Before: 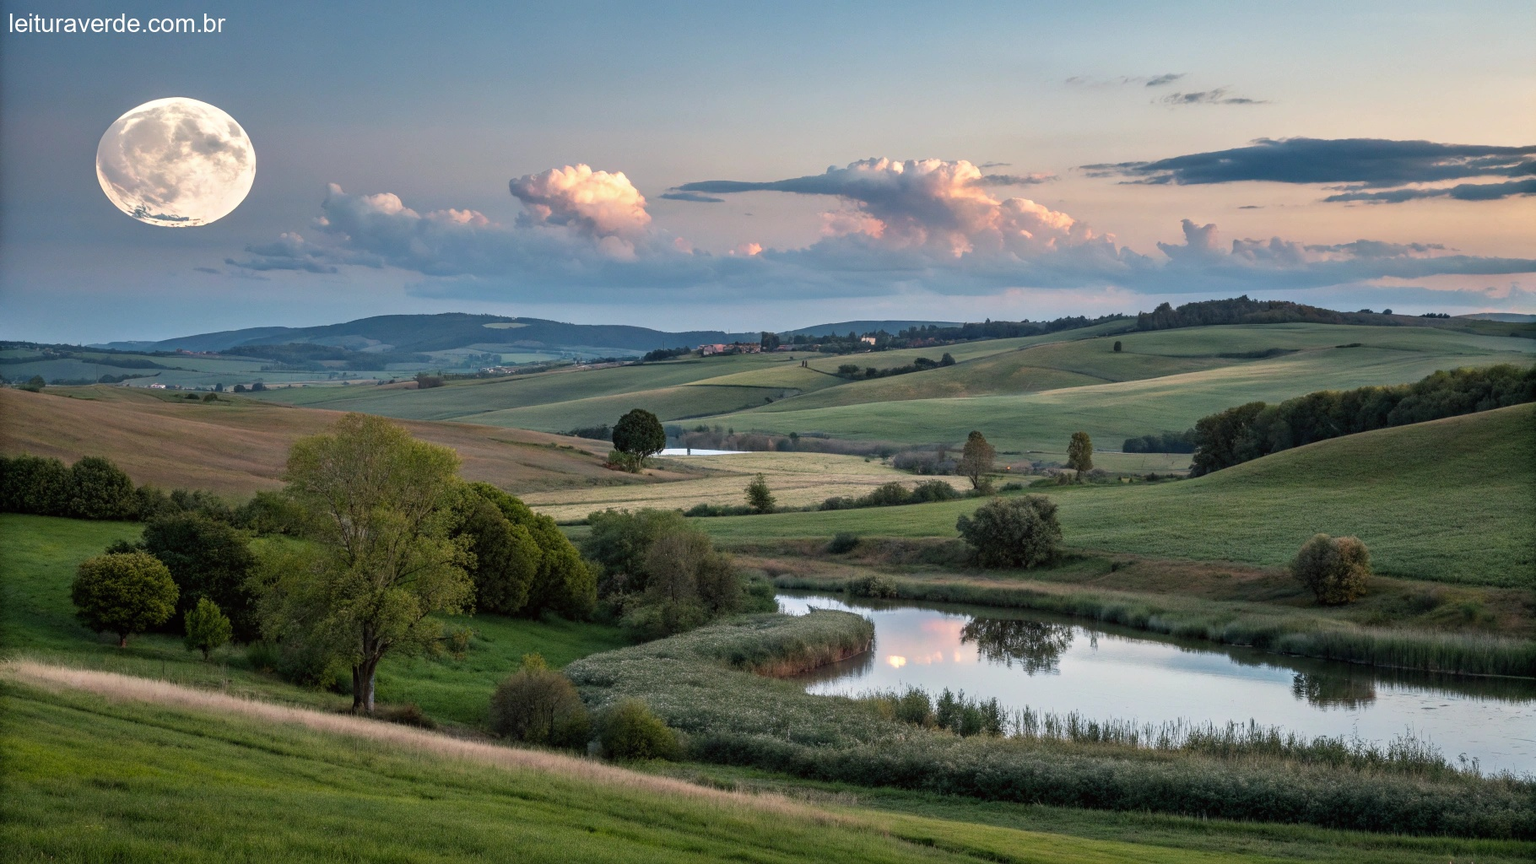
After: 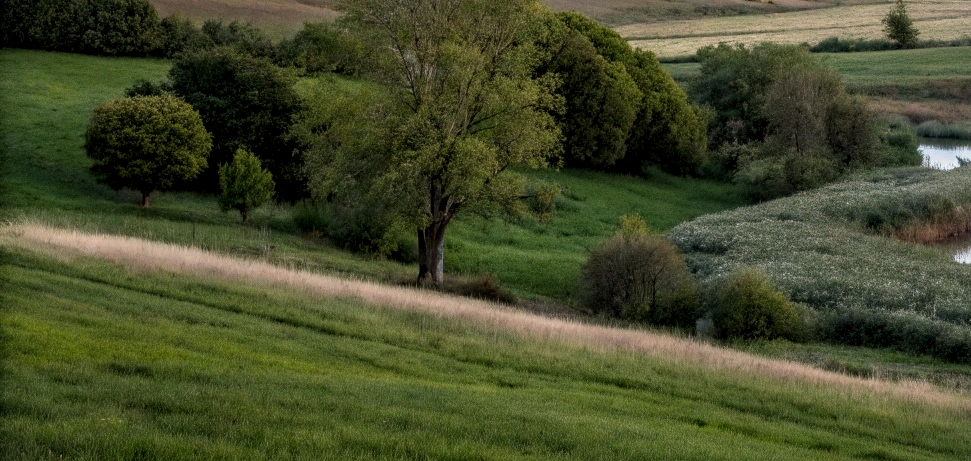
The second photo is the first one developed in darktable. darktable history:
local contrast: on, module defaults
vignetting: fall-off start 100%, brightness -0.406, saturation -0.3, width/height ratio 1.324, dithering 8-bit output, unbound false
crop and rotate: top 54.778%, right 46.61%, bottom 0.159%
